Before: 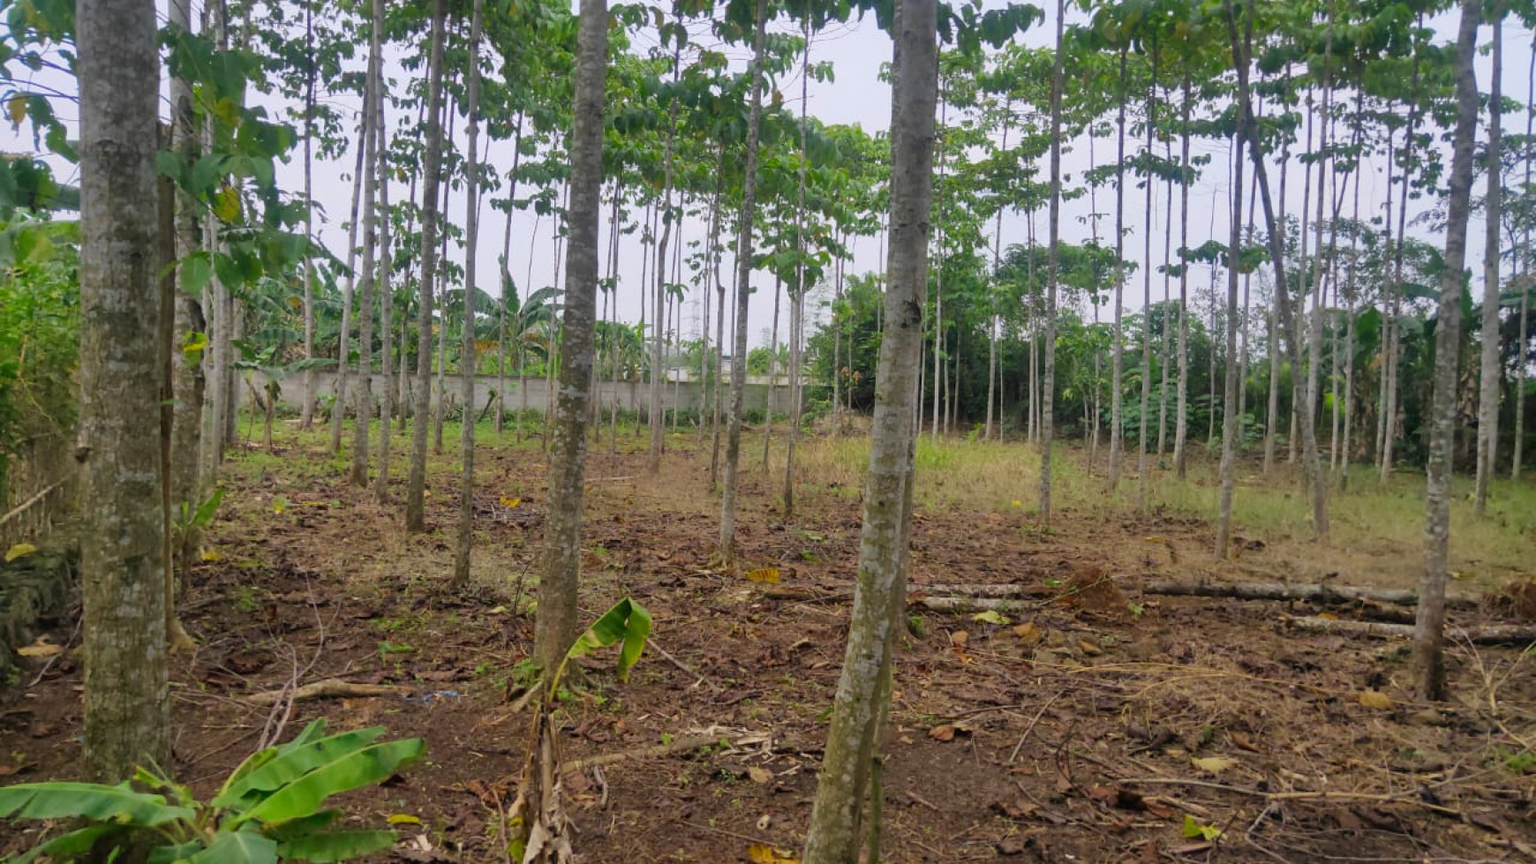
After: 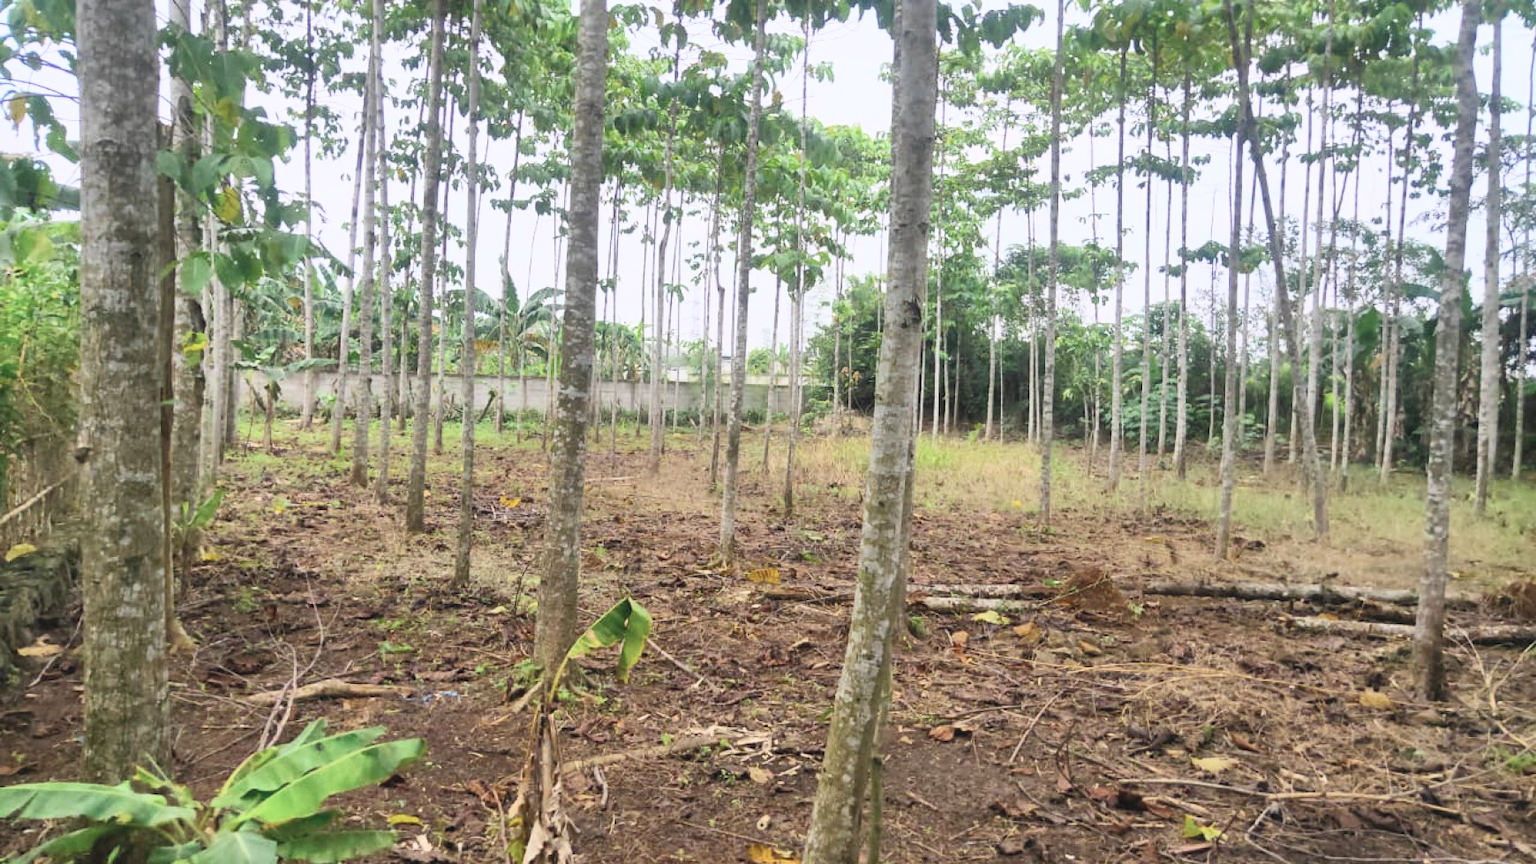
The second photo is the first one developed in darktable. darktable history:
color zones: curves: ch0 [(0.099, 0.624) (0.257, 0.596) (0.384, 0.376) (0.529, 0.492) (0.697, 0.564) (0.768, 0.532) (0.908, 0.644)]; ch1 [(0.112, 0.564) (0.254, 0.612) (0.432, 0.676) (0.592, 0.456) (0.743, 0.684) (0.888, 0.536)]; ch2 [(0.25, 0.5) (0.469, 0.36) (0.75, 0.5)], mix -130.37%
contrast brightness saturation: contrast 0.375, brightness 0.533
